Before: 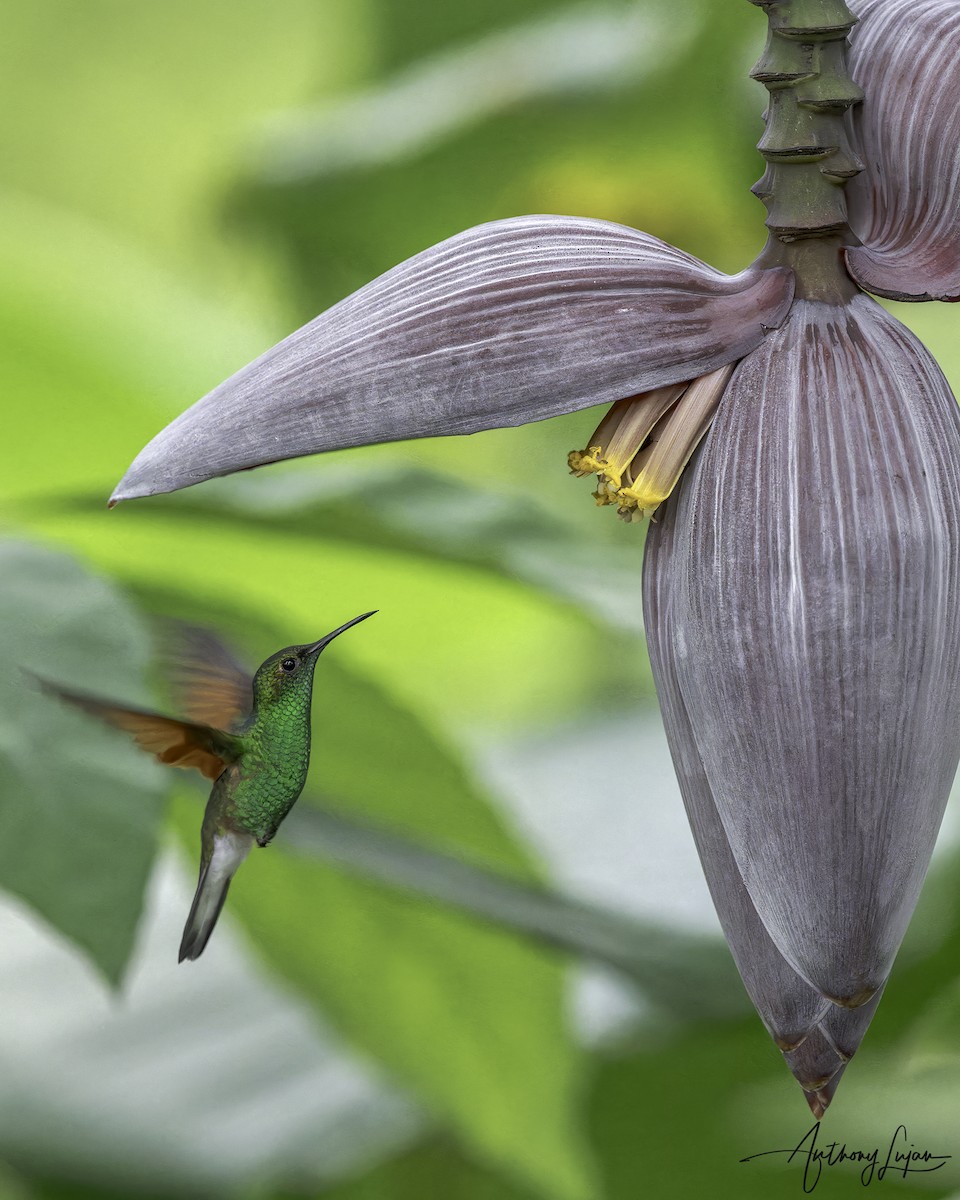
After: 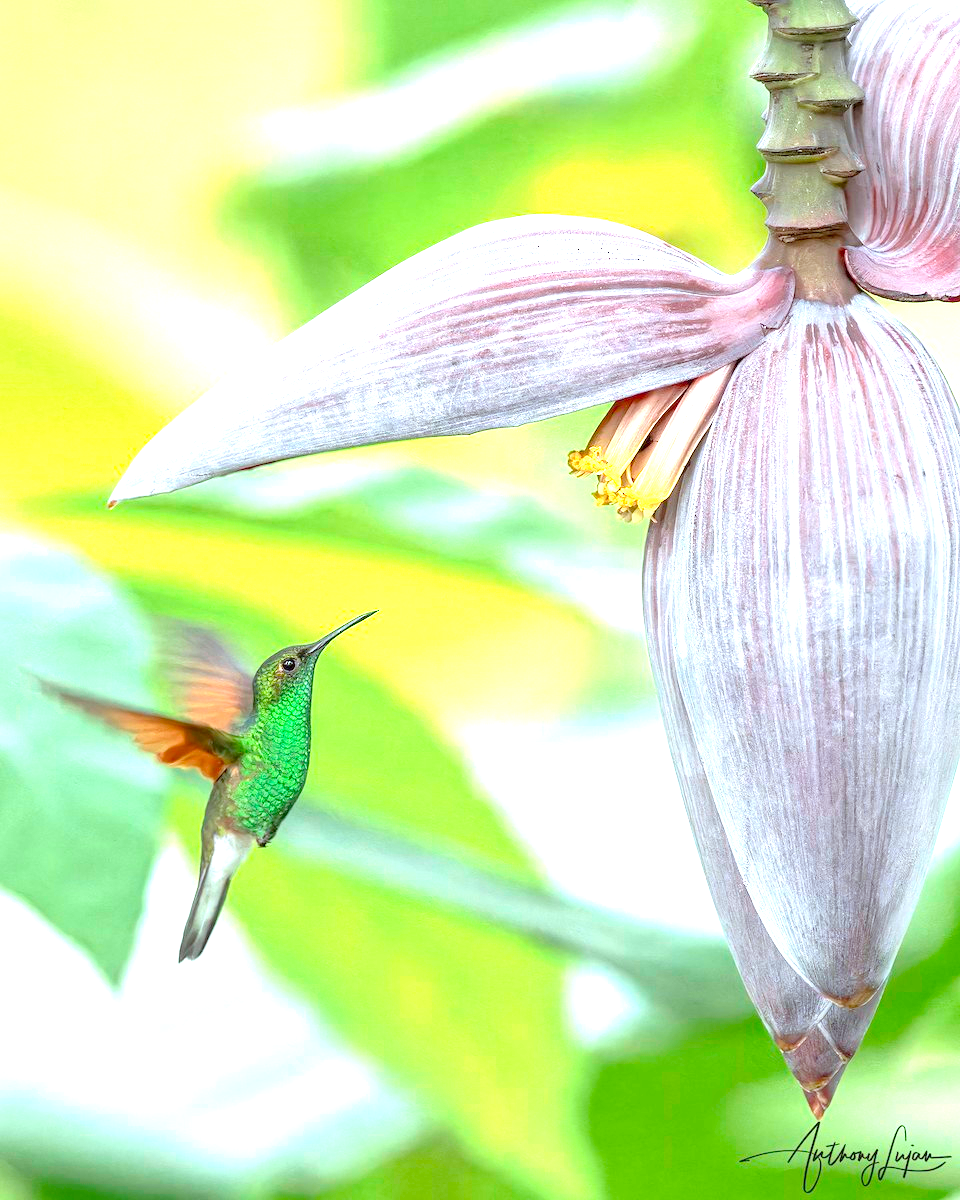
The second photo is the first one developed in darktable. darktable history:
exposure: black level correction 0, exposure 1.675 EV, compensate exposure bias true, compensate highlight preservation false
color correction: highlights a* -4.98, highlights b* -3.76, shadows a* 3.83, shadows b* 4.08
